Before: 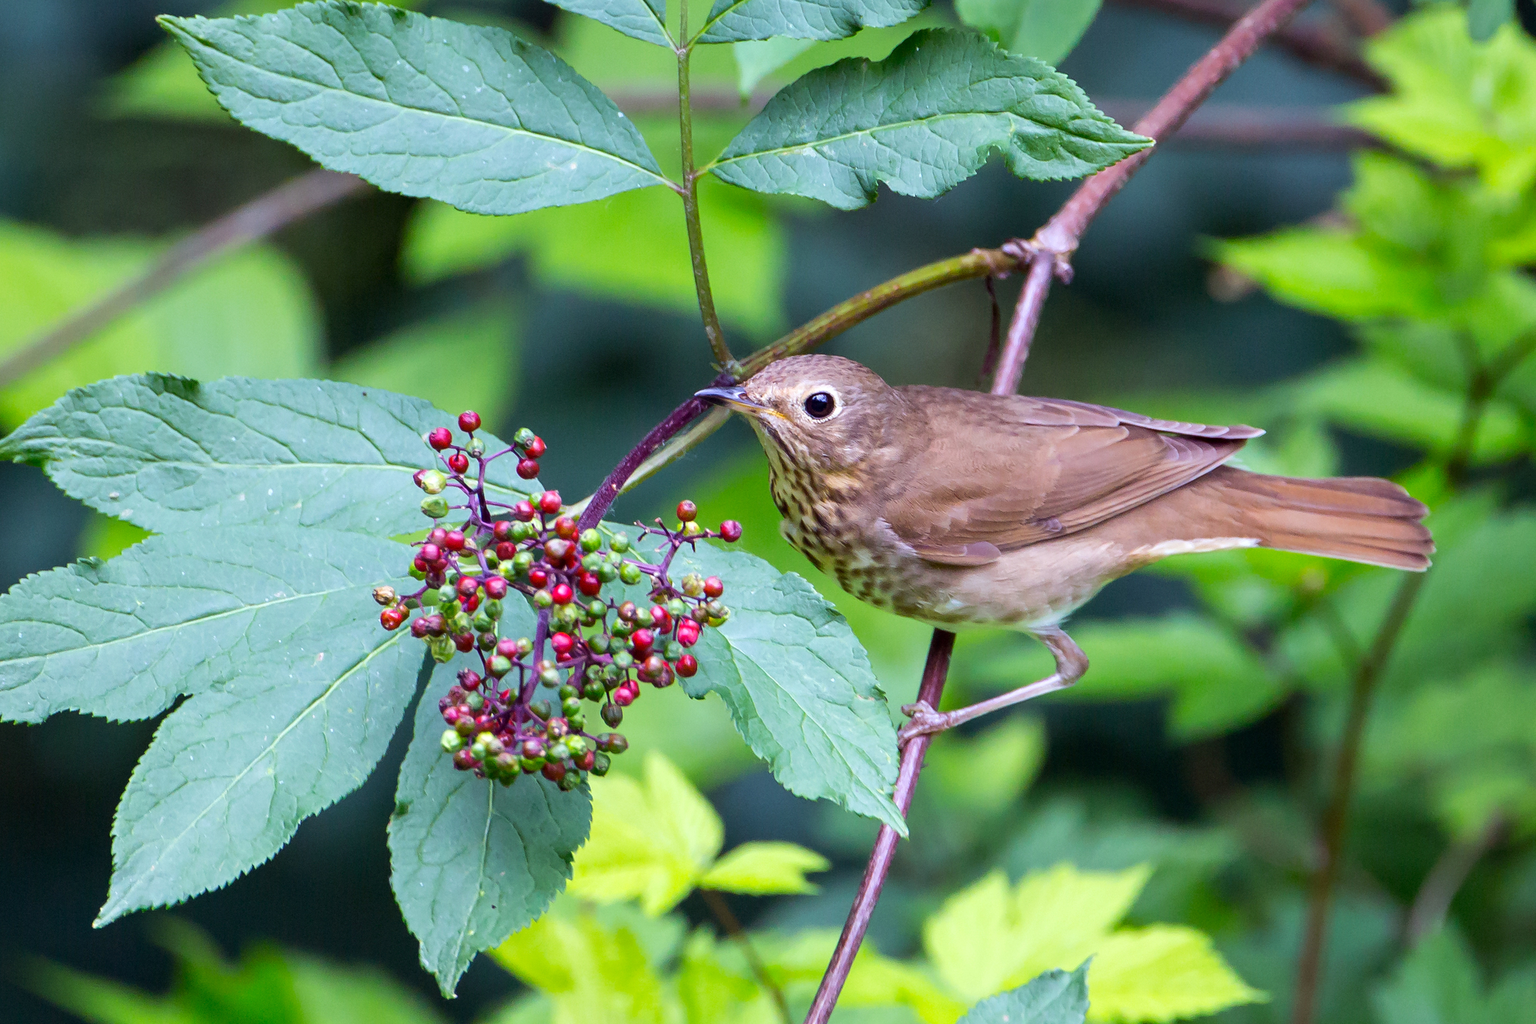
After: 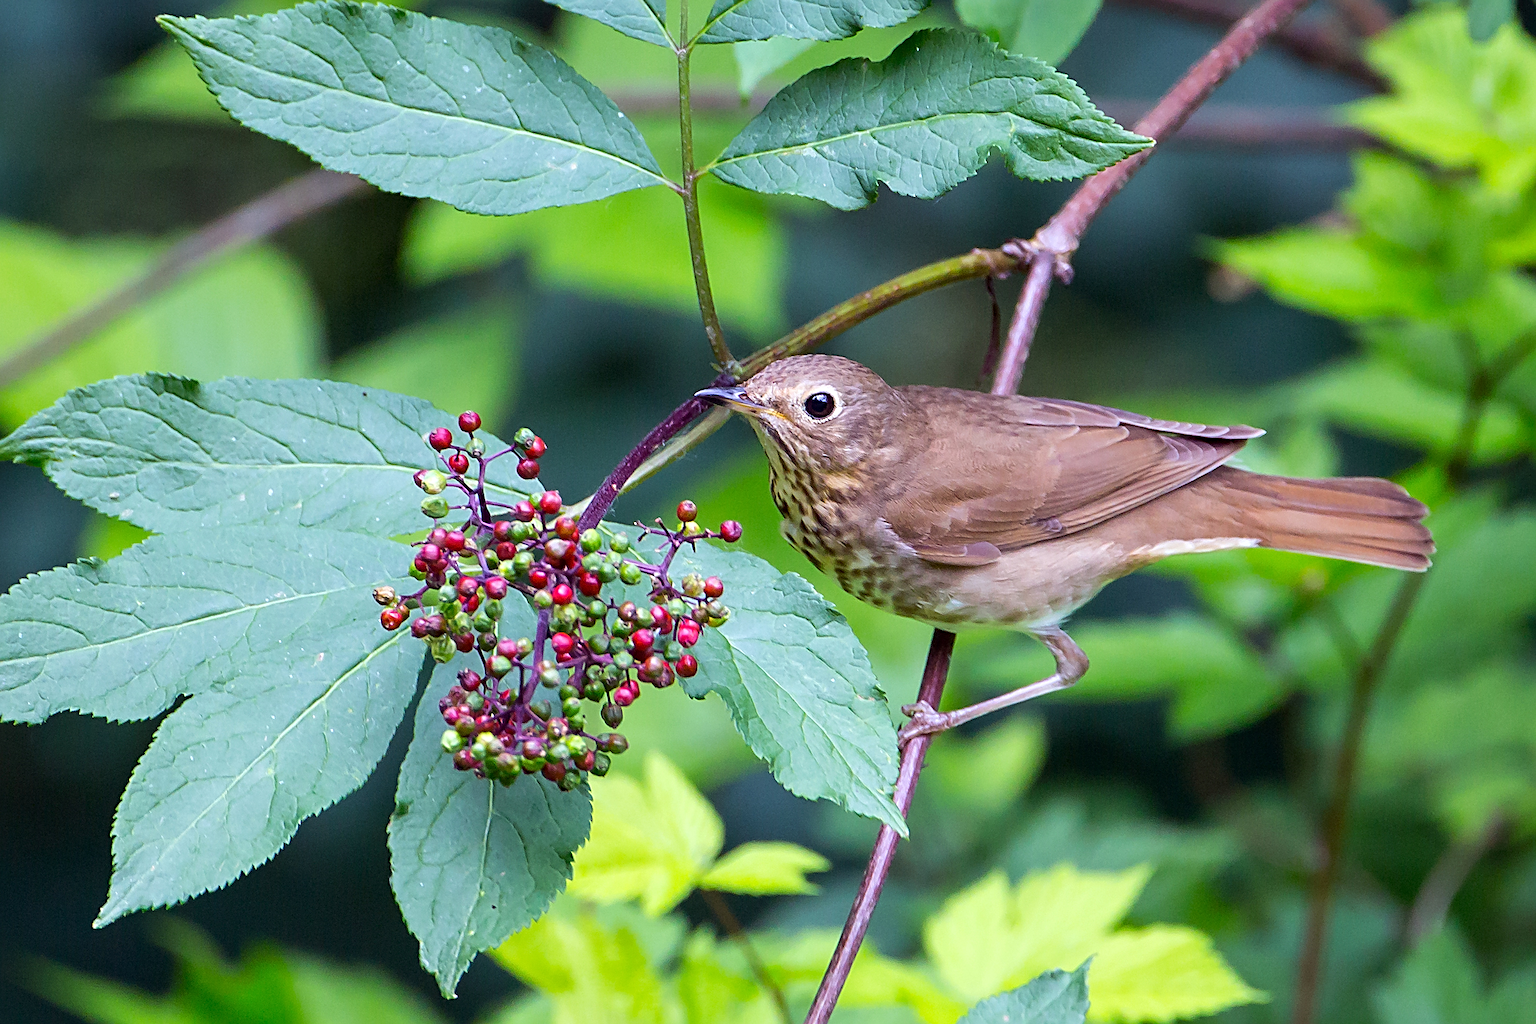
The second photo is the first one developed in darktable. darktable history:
sharpen: radius 2.685, amount 0.655
